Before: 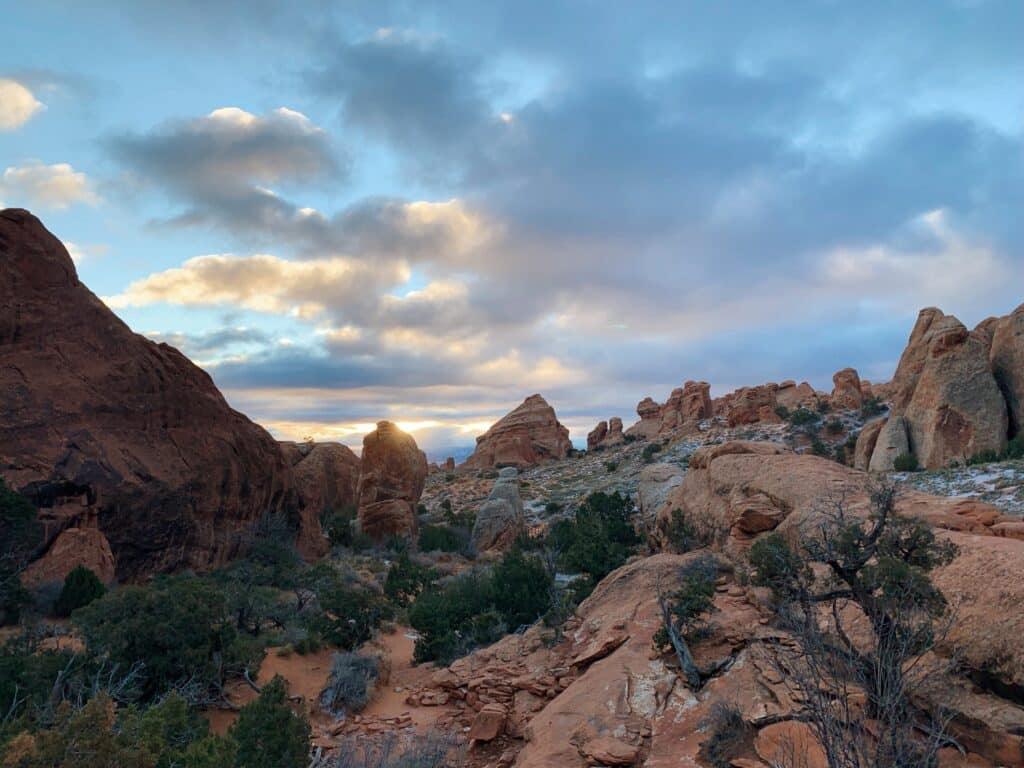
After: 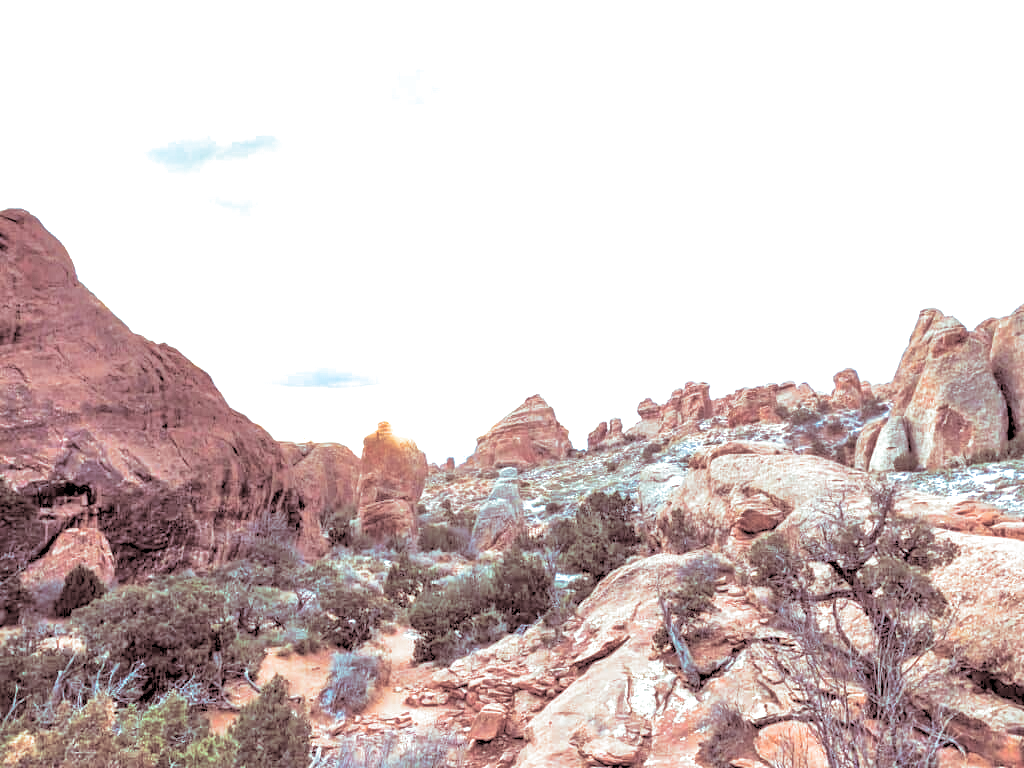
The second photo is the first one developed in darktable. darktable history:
rgb levels: levels [[0.013, 0.434, 0.89], [0, 0.5, 1], [0, 0.5, 1]]
local contrast: on, module defaults
split-toning: shadows › saturation 0.3, highlights › hue 180°, highlights › saturation 0.3, compress 0%
exposure: black level correction 0, exposure 1.75 EV, compensate exposure bias true, compensate highlight preservation false
tone equalizer: -7 EV 0.15 EV, -6 EV 0.6 EV, -5 EV 1.15 EV, -4 EV 1.33 EV, -3 EV 1.15 EV, -2 EV 0.6 EV, -1 EV 0.15 EV, mask exposure compensation -0.5 EV
